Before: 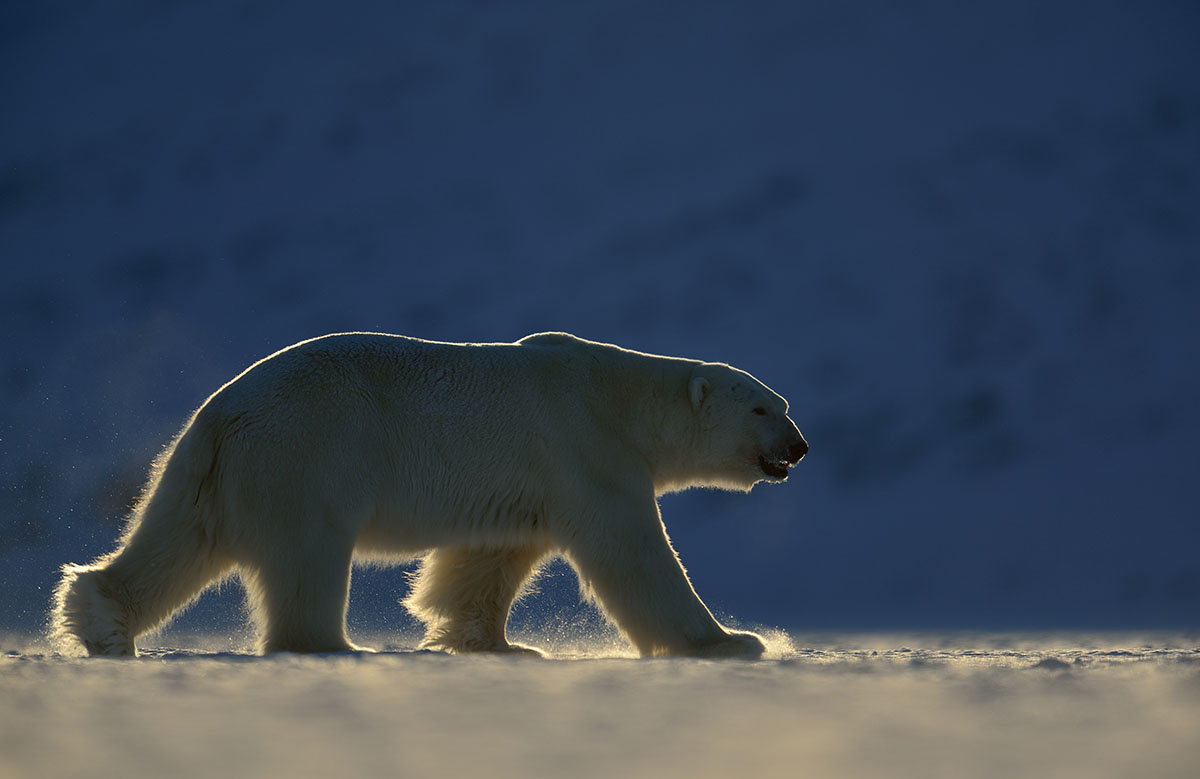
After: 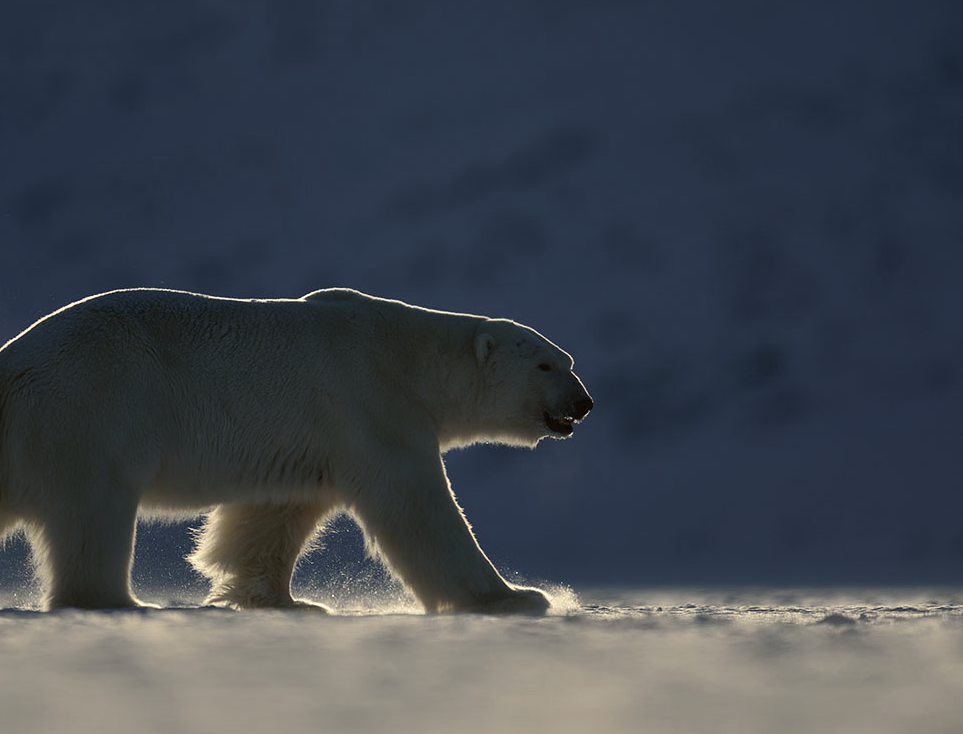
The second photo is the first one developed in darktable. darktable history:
contrast brightness saturation: contrast 0.1, saturation -0.36
crop and rotate: left 17.959%, top 5.771%, right 1.742%
exposure: compensate highlight preservation false
